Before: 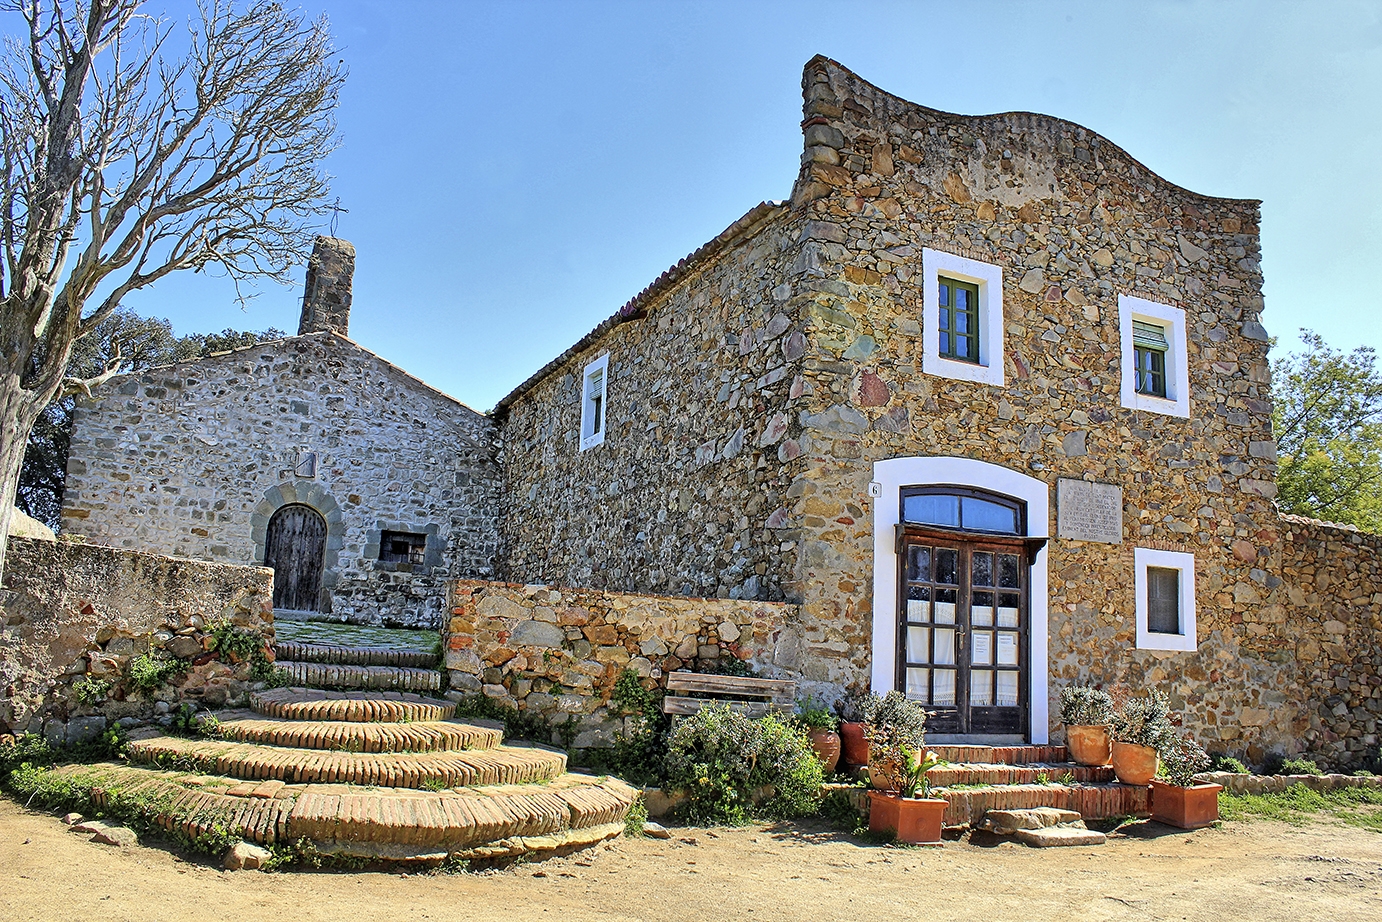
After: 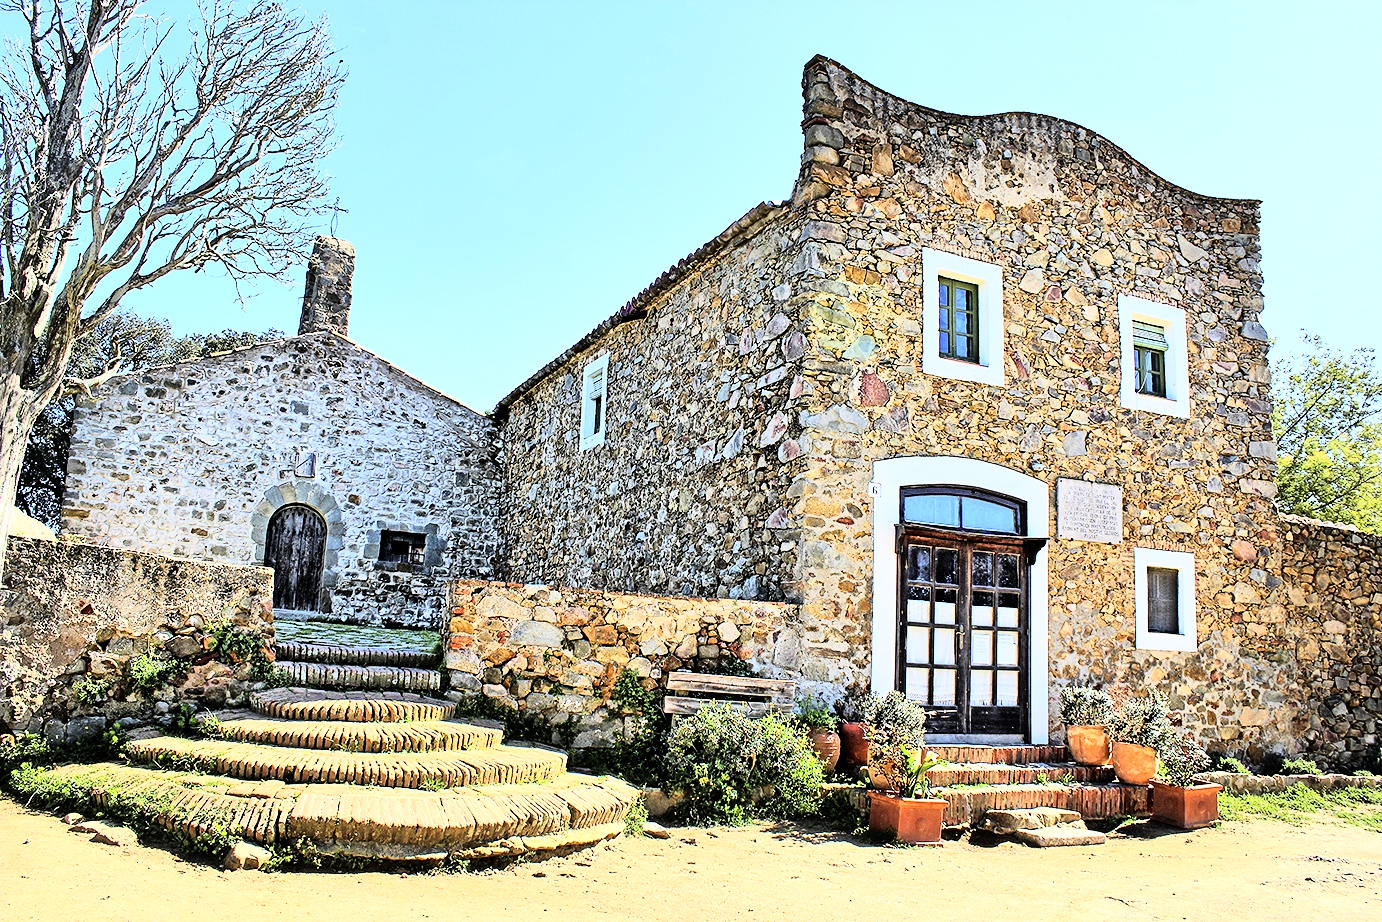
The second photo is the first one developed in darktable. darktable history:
rgb curve: curves: ch0 [(0, 0) (0.21, 0.15) (0.24, 0.21) (0.5, 0.75) (0.75, 0.96) (0.89, 0.99) (1, 1)]; ch1 [(0, 0.02) (0.21, 0.13) (0.25, 0.2) (0.5, 0.67) (0.75, 0.9) (0.89, 0.97) (1, 1)]; ch2 [(0, 0.02) (0.21, 0.13) (0.25, 0.2) (0.5, 0.67) (0.75, 0.9) (0.89, 0.97) (1, 1)], compensate middle gray true
local contrast: mode bilateral grid, contrast 10, coarseness 25, detail 115%, midtone range 0.2
